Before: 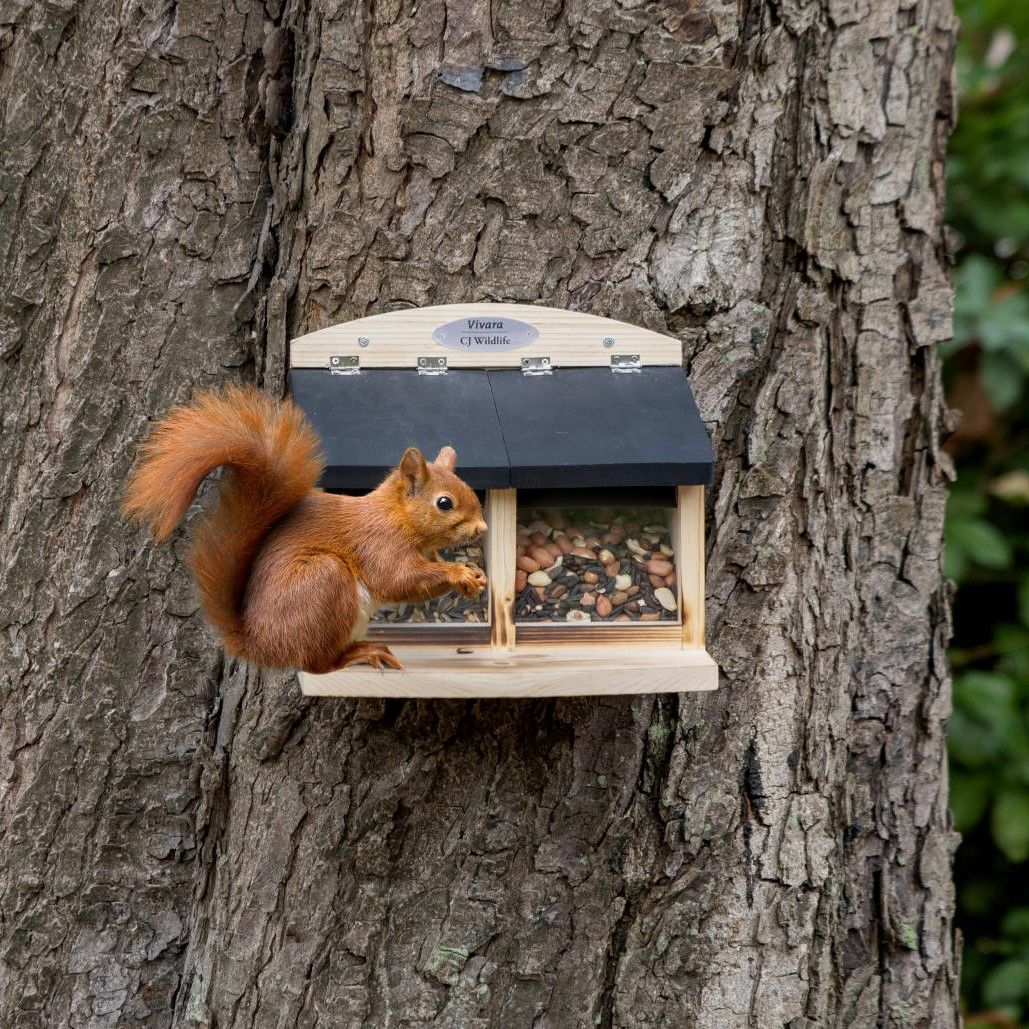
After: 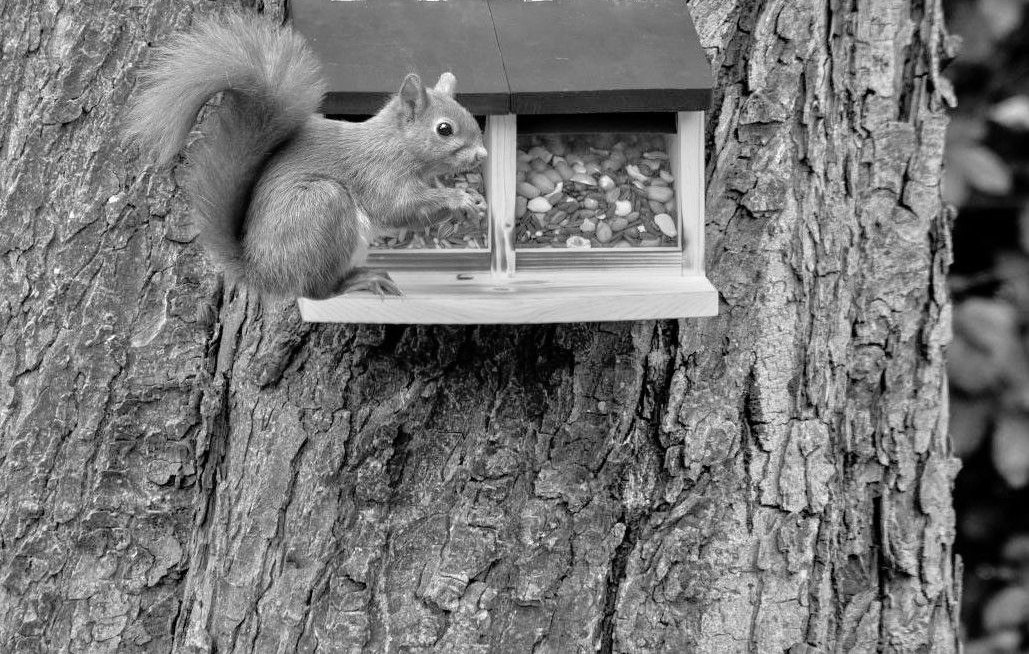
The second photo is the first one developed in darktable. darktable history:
tone equalizer: -7 EV 0.15 EV, -6 EV 0.6 EV, -5 EV 1.15 EV, -4 EV 1.33 EV, -3 EV 1.15 EV, -2 EV 0.6 EV, -1 EV 0.15 EV, mask exposure compensation -0.5 EV
crop and rotate: top 36.435%
monochrome: a -6.99, b 35.61, size 1.4
